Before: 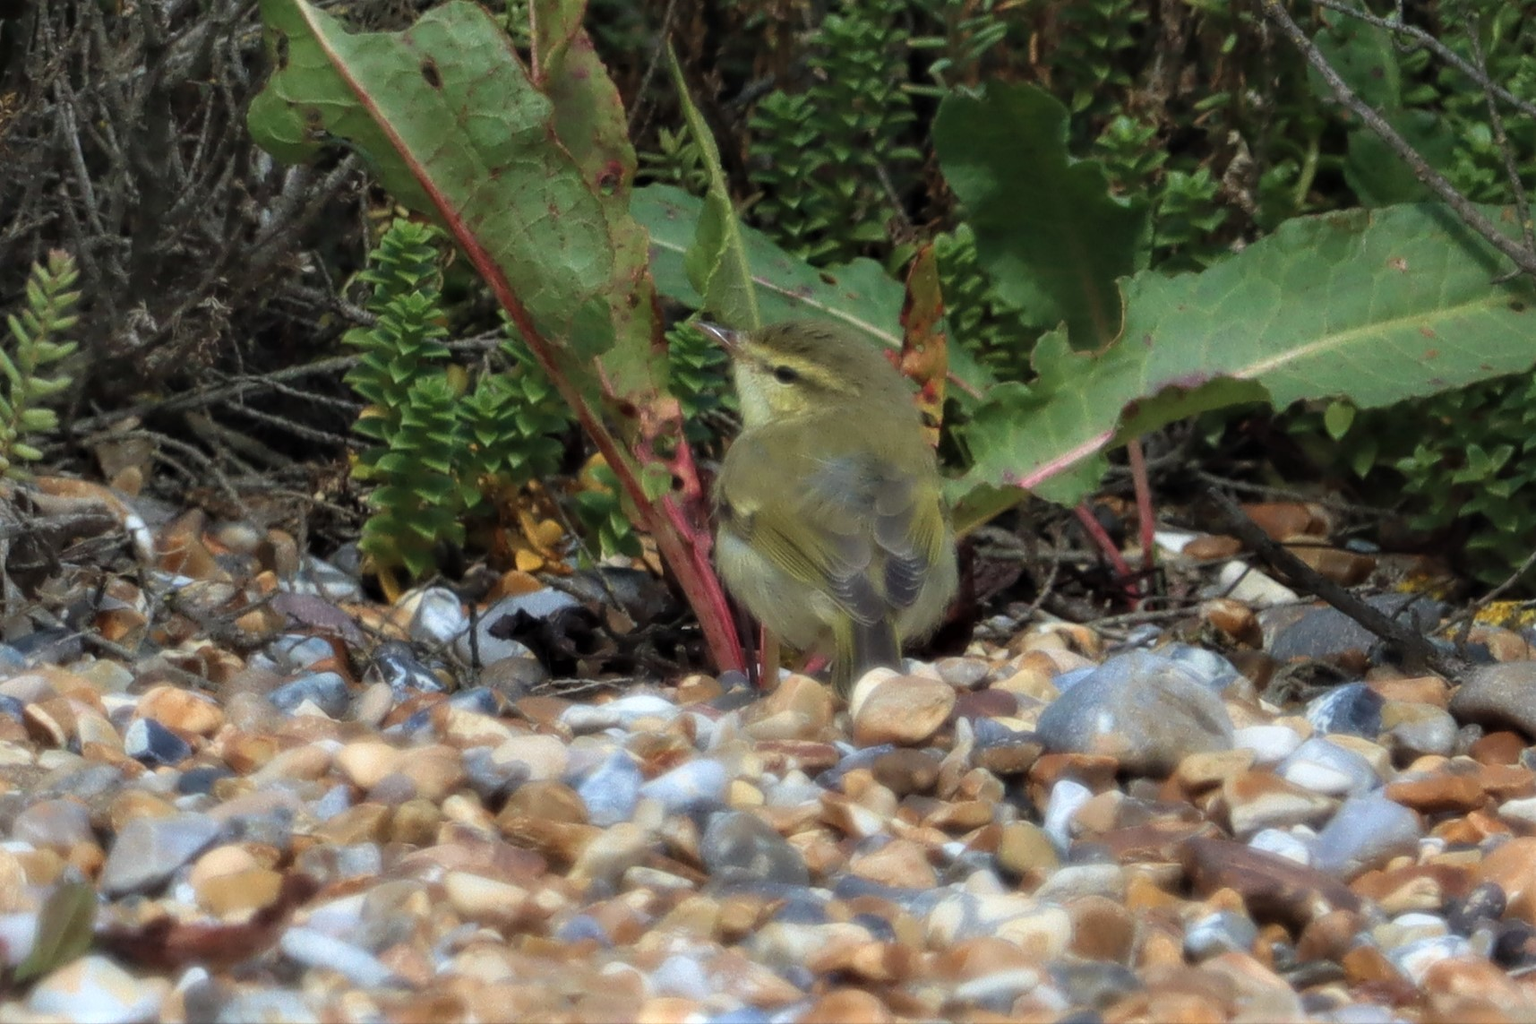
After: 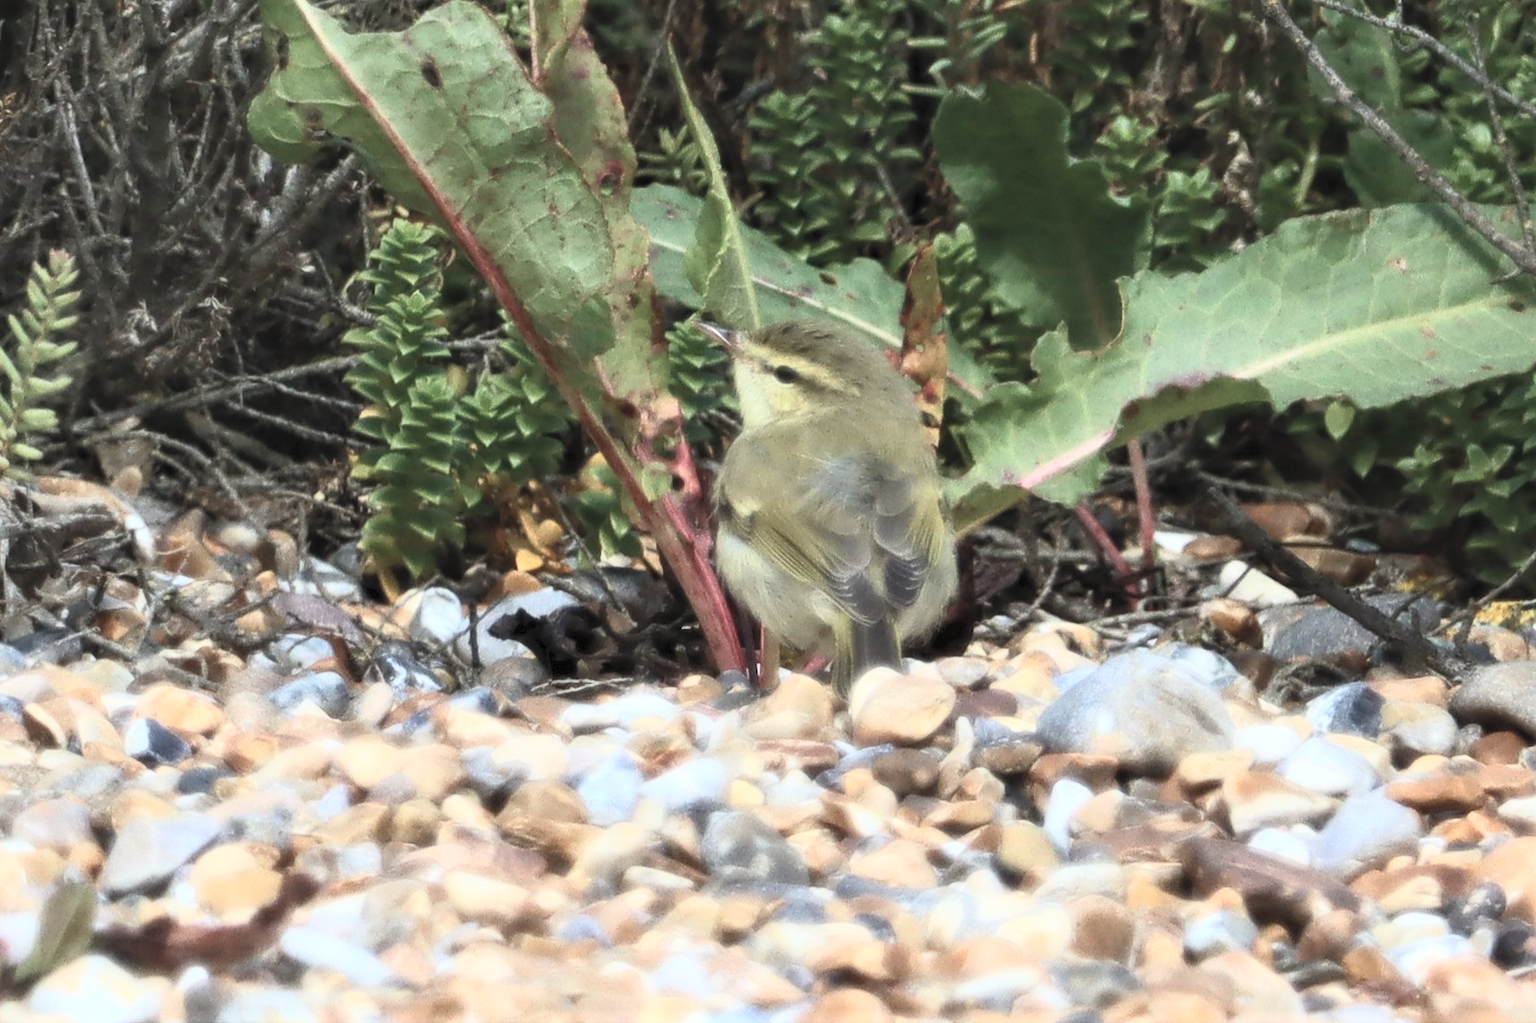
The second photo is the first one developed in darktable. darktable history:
contrast brightness saturation: contrast 0.443, brightness 0.559, saturation -0.18
